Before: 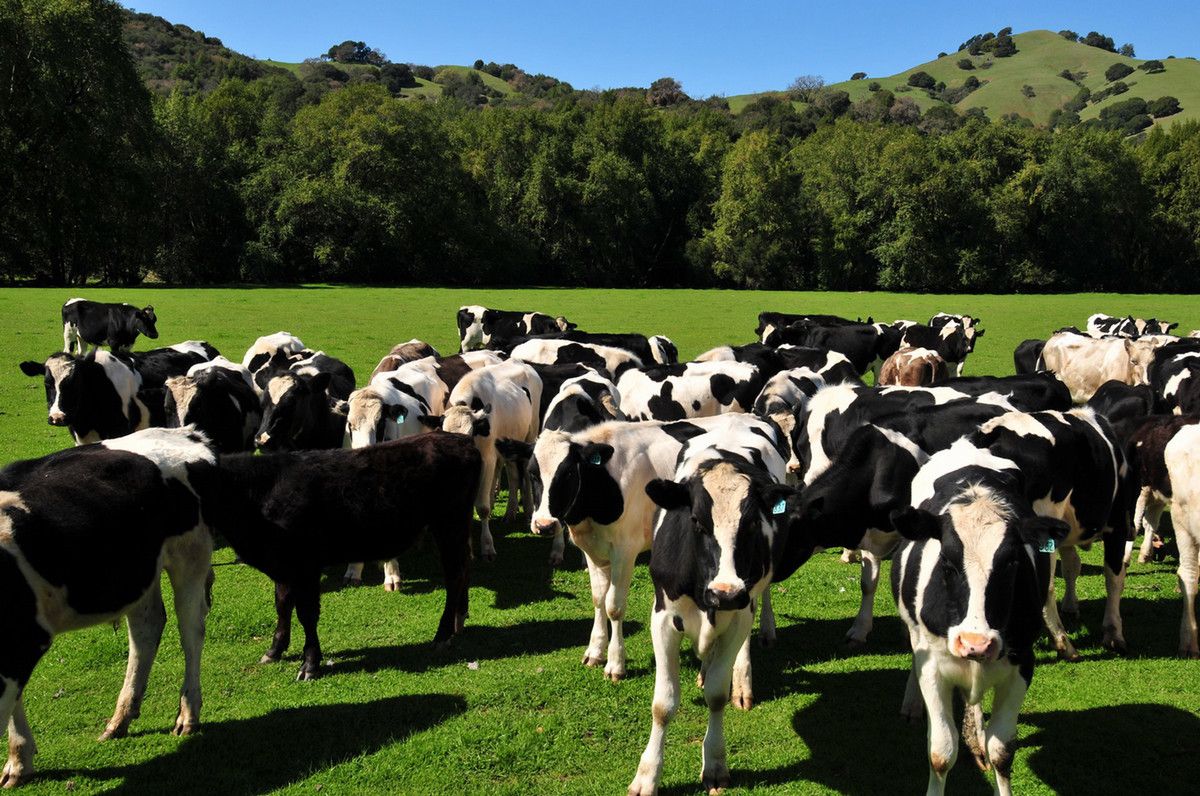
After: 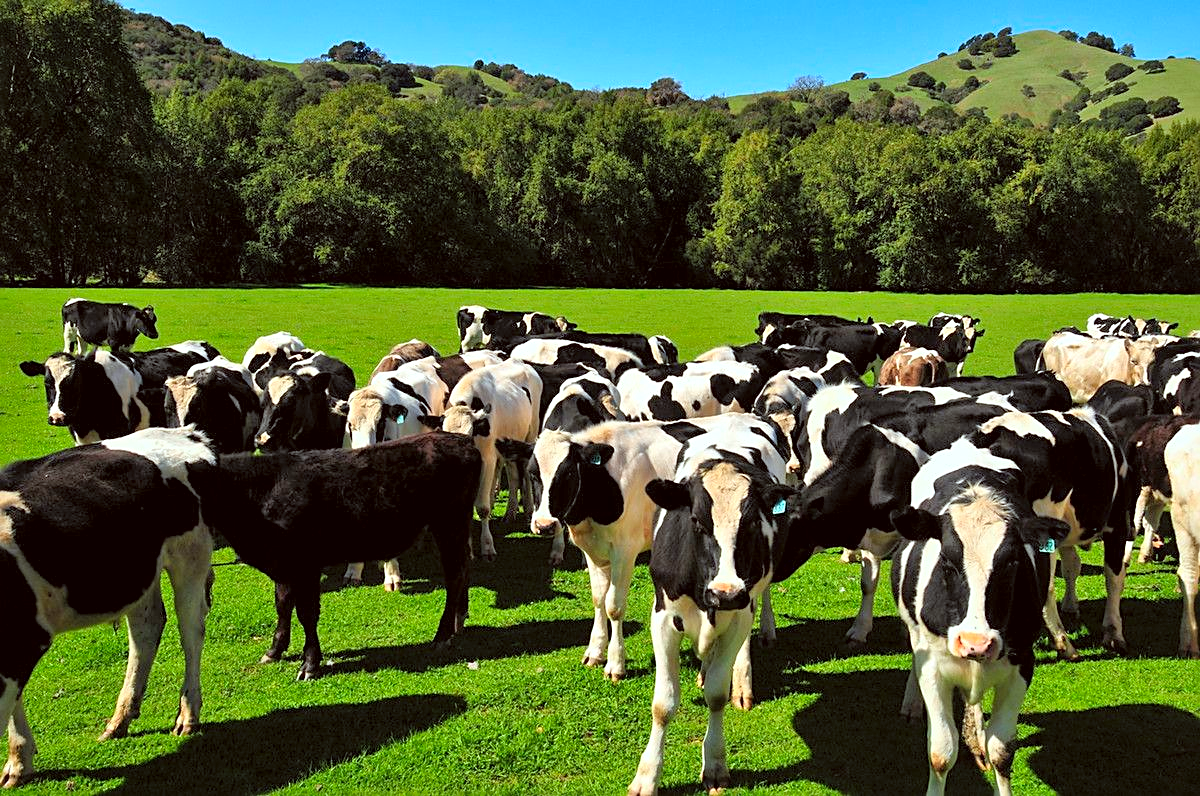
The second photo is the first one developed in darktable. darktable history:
sharpen: on, module defaults
color correction: highlights a* -4.98, highlights b* -3.76, shadows a* 3.83, shadows b* 4.08
local contrast: mode bilateral grid, contrast 20, coarseness 50, detail 150%, midtone range 0.2
contrast brightness saturation: contrast 0.07, brightness 0.18, saturation 0.4
